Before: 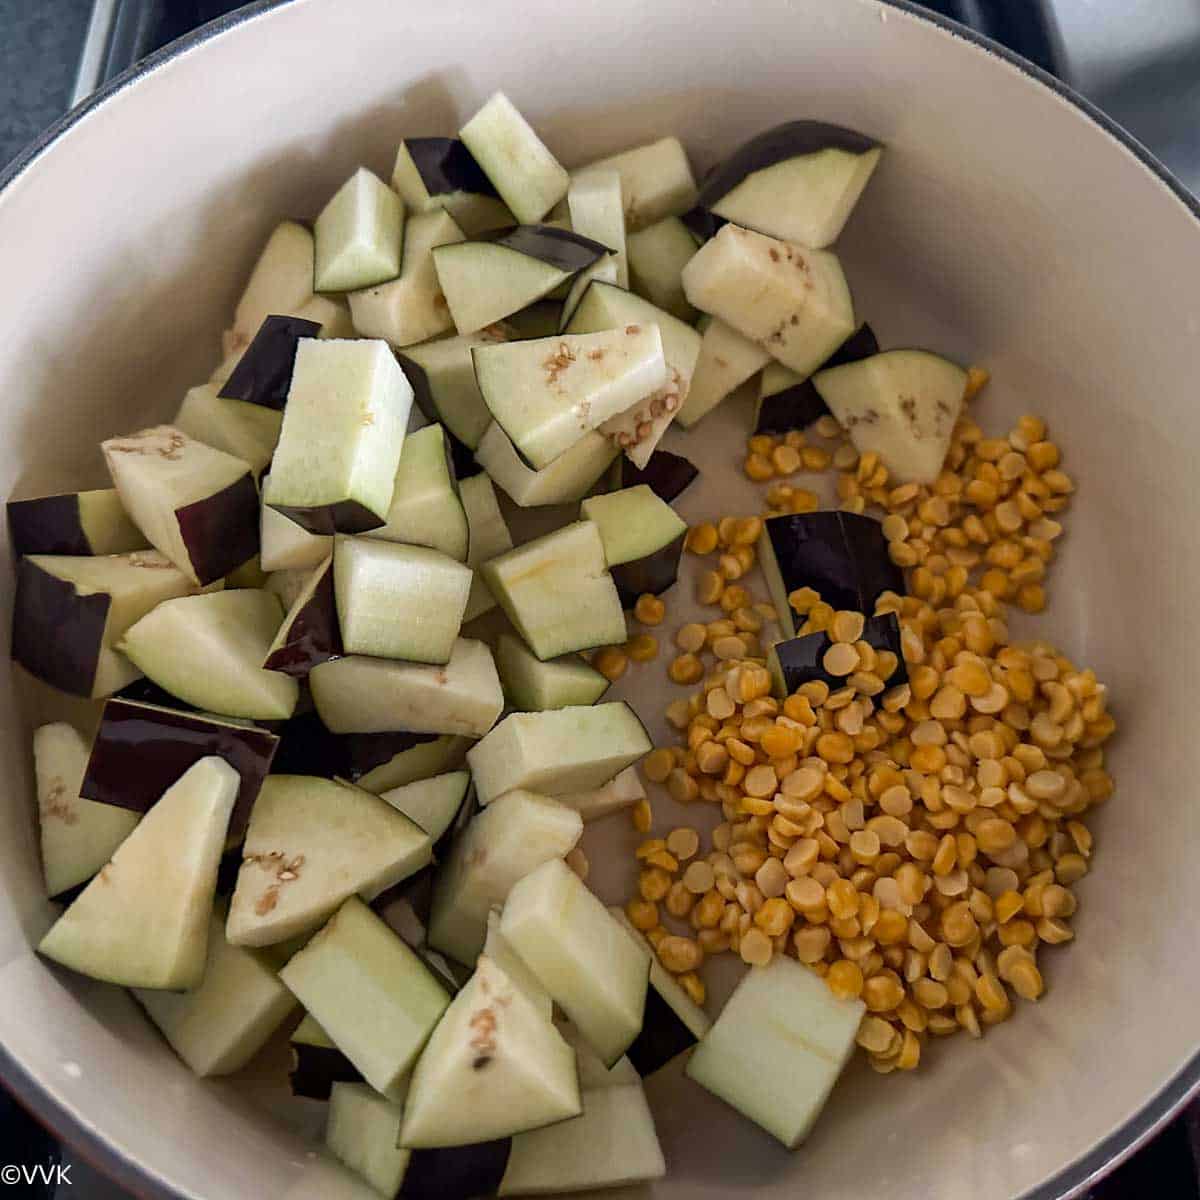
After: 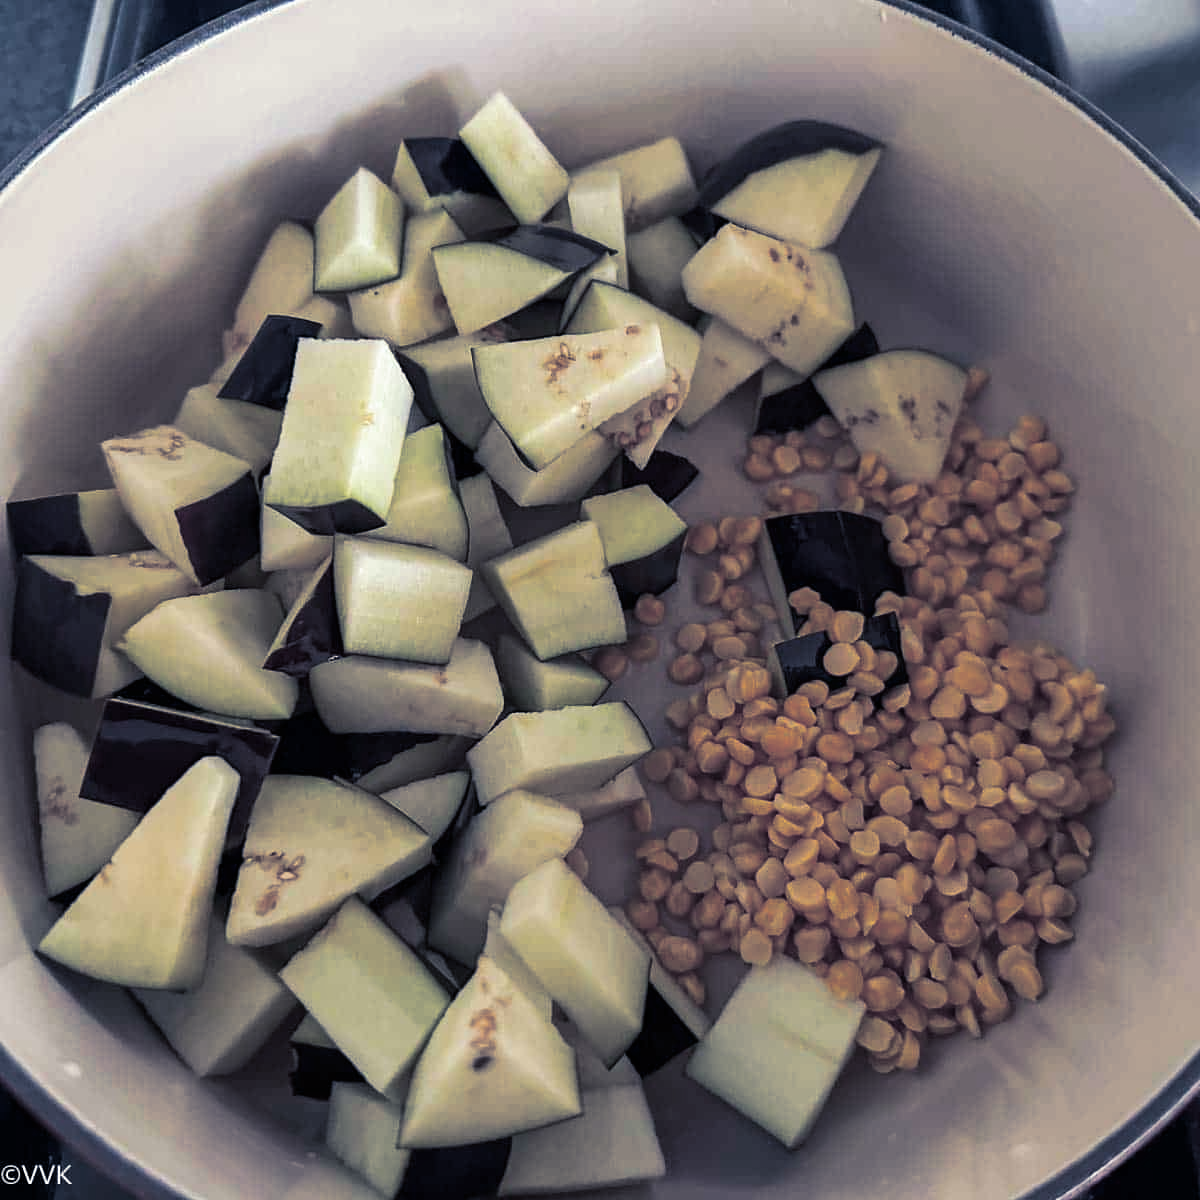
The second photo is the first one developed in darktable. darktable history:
tone equalizer: on, module defaults
split-toning: shadows › hue 230.4°
contrast brightness saturation: contrast 0.05
